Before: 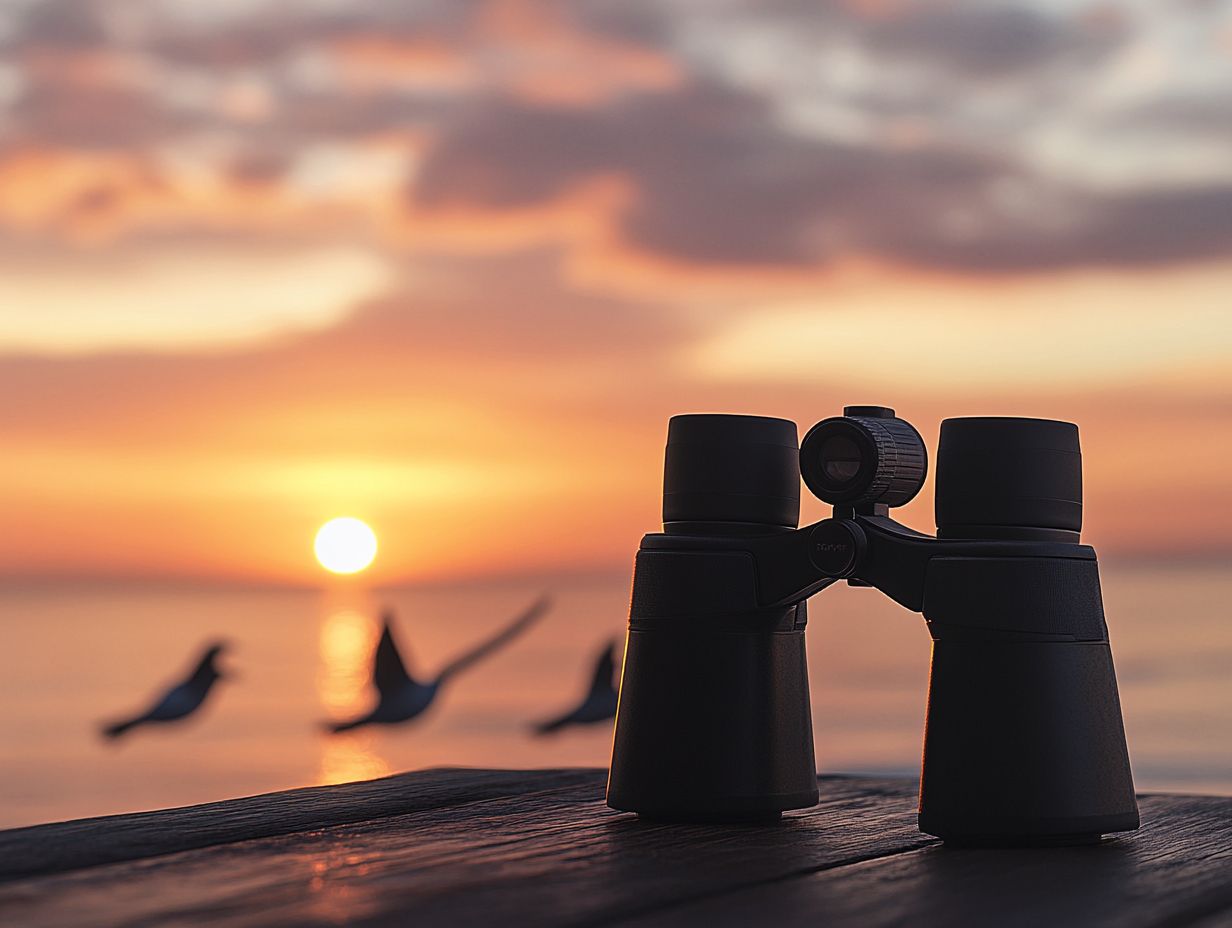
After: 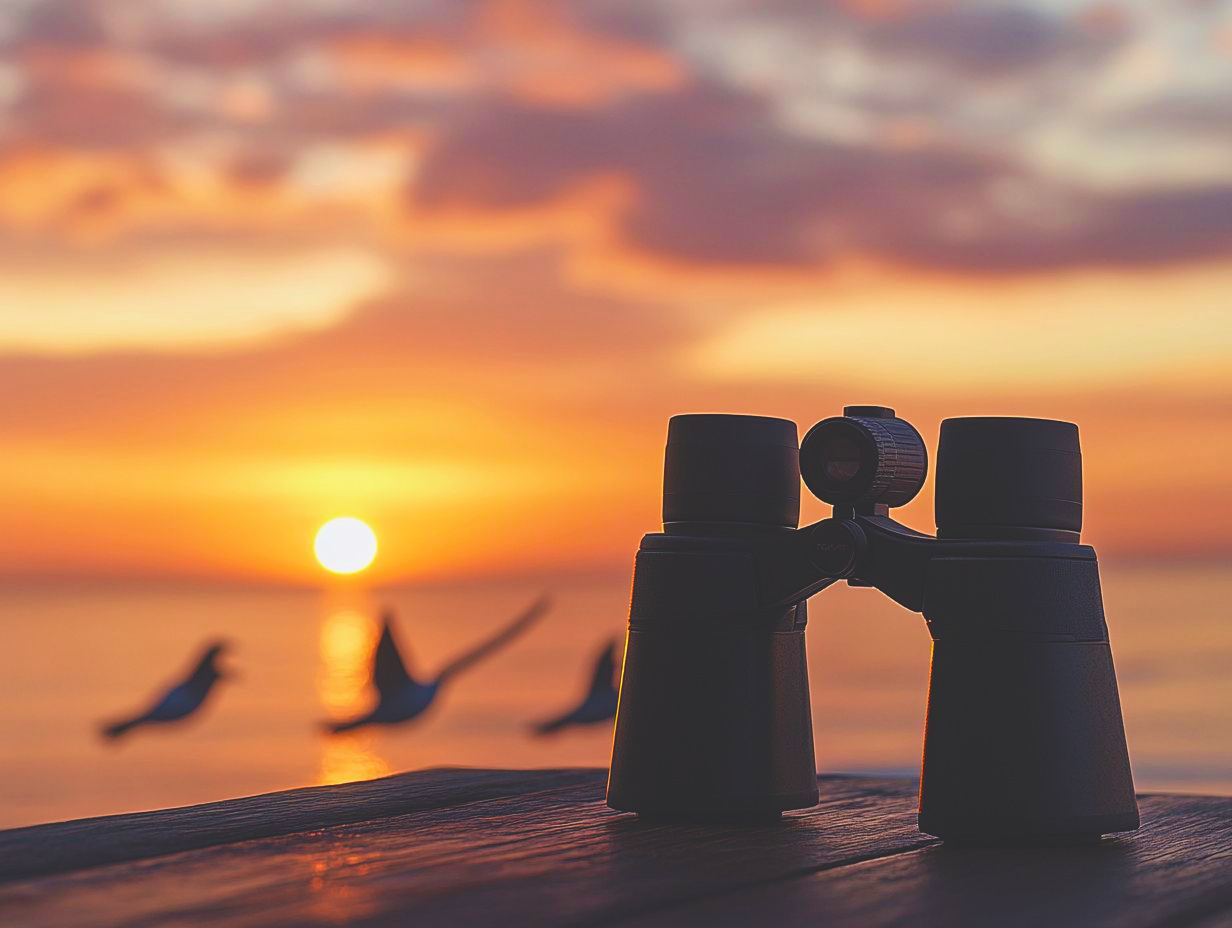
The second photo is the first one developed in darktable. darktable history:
exposure: black level correction -0.025, exposure -0.117 EV, compensate highlight preservation false
color balance rgb: perceptual saturation grading › global saturation 20%, perceptual saturation grading › highlights -25%, perceptual saturation grading › shadows 25%, global vibrance 50%
velvia: on, module defaults
